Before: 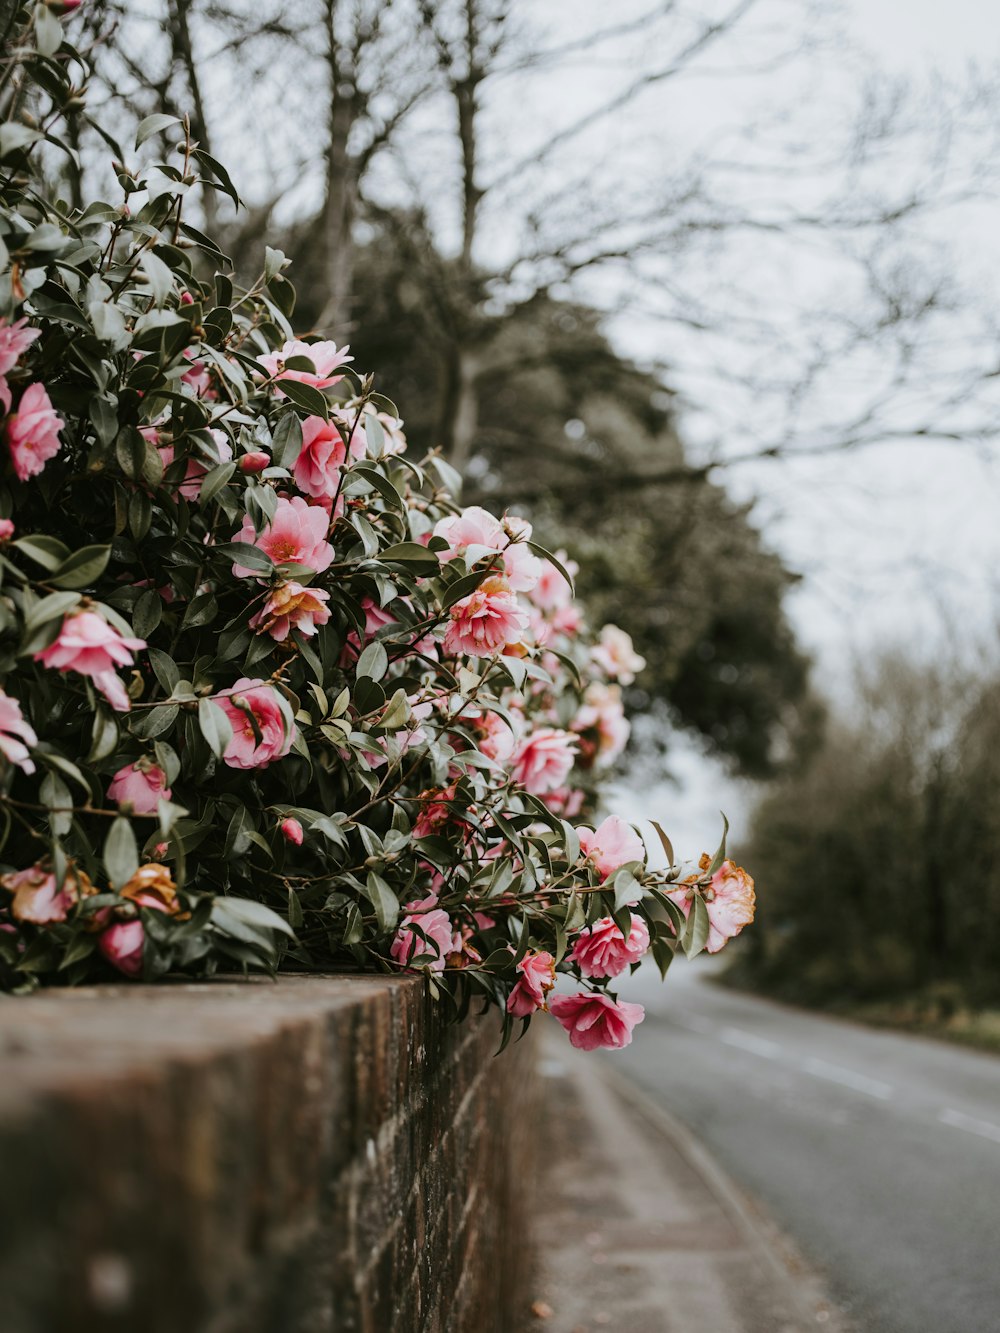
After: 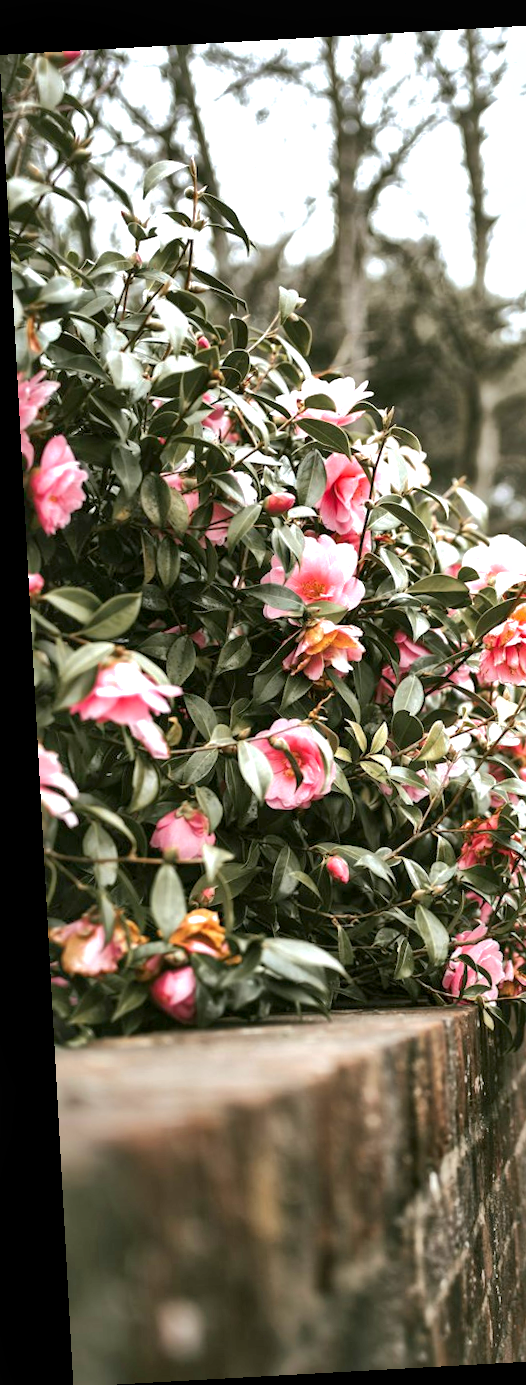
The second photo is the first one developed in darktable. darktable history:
rotate and perspective: rotation -3.18°, automatic cropping off
exposure: black level correction 0, exposure 1.2 EV, compensate highlight preservation false
local contrast: mode bilateral grid, contrast 20, coarseness 50, detail 171%, midtone range 0.2
shadows and highlights: on, module defaults
crop and rotate: left 0%, top 0%, right 50.845%
